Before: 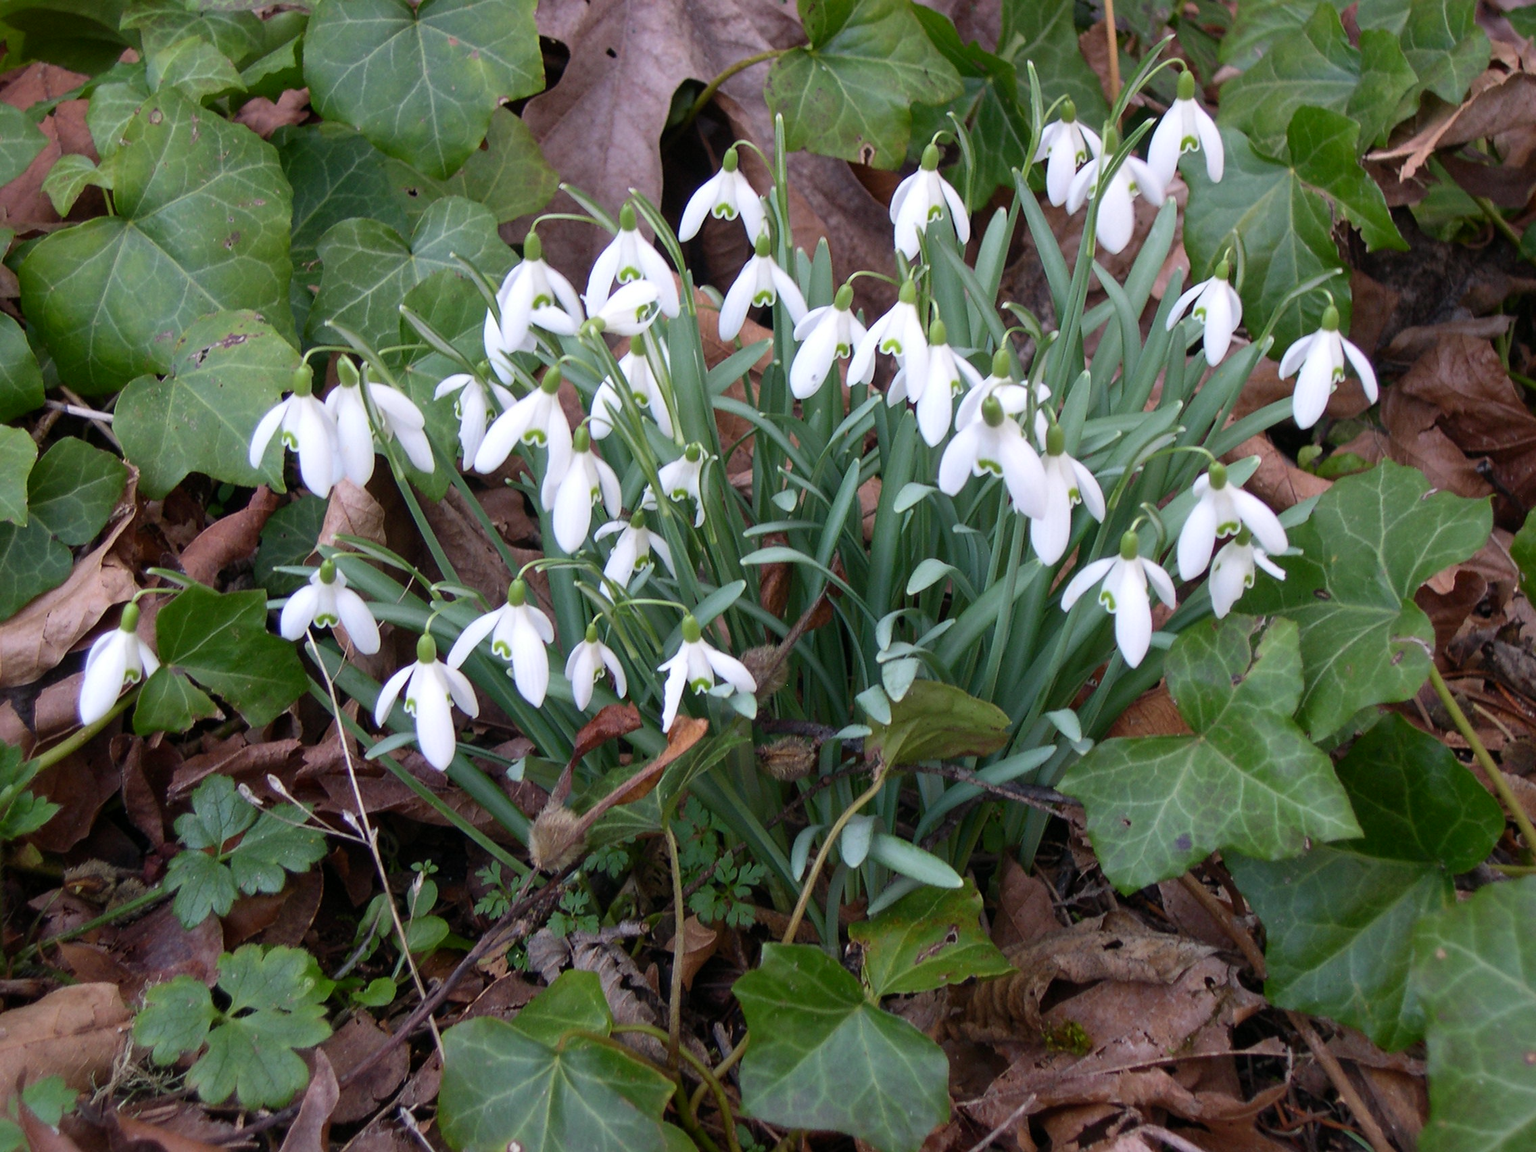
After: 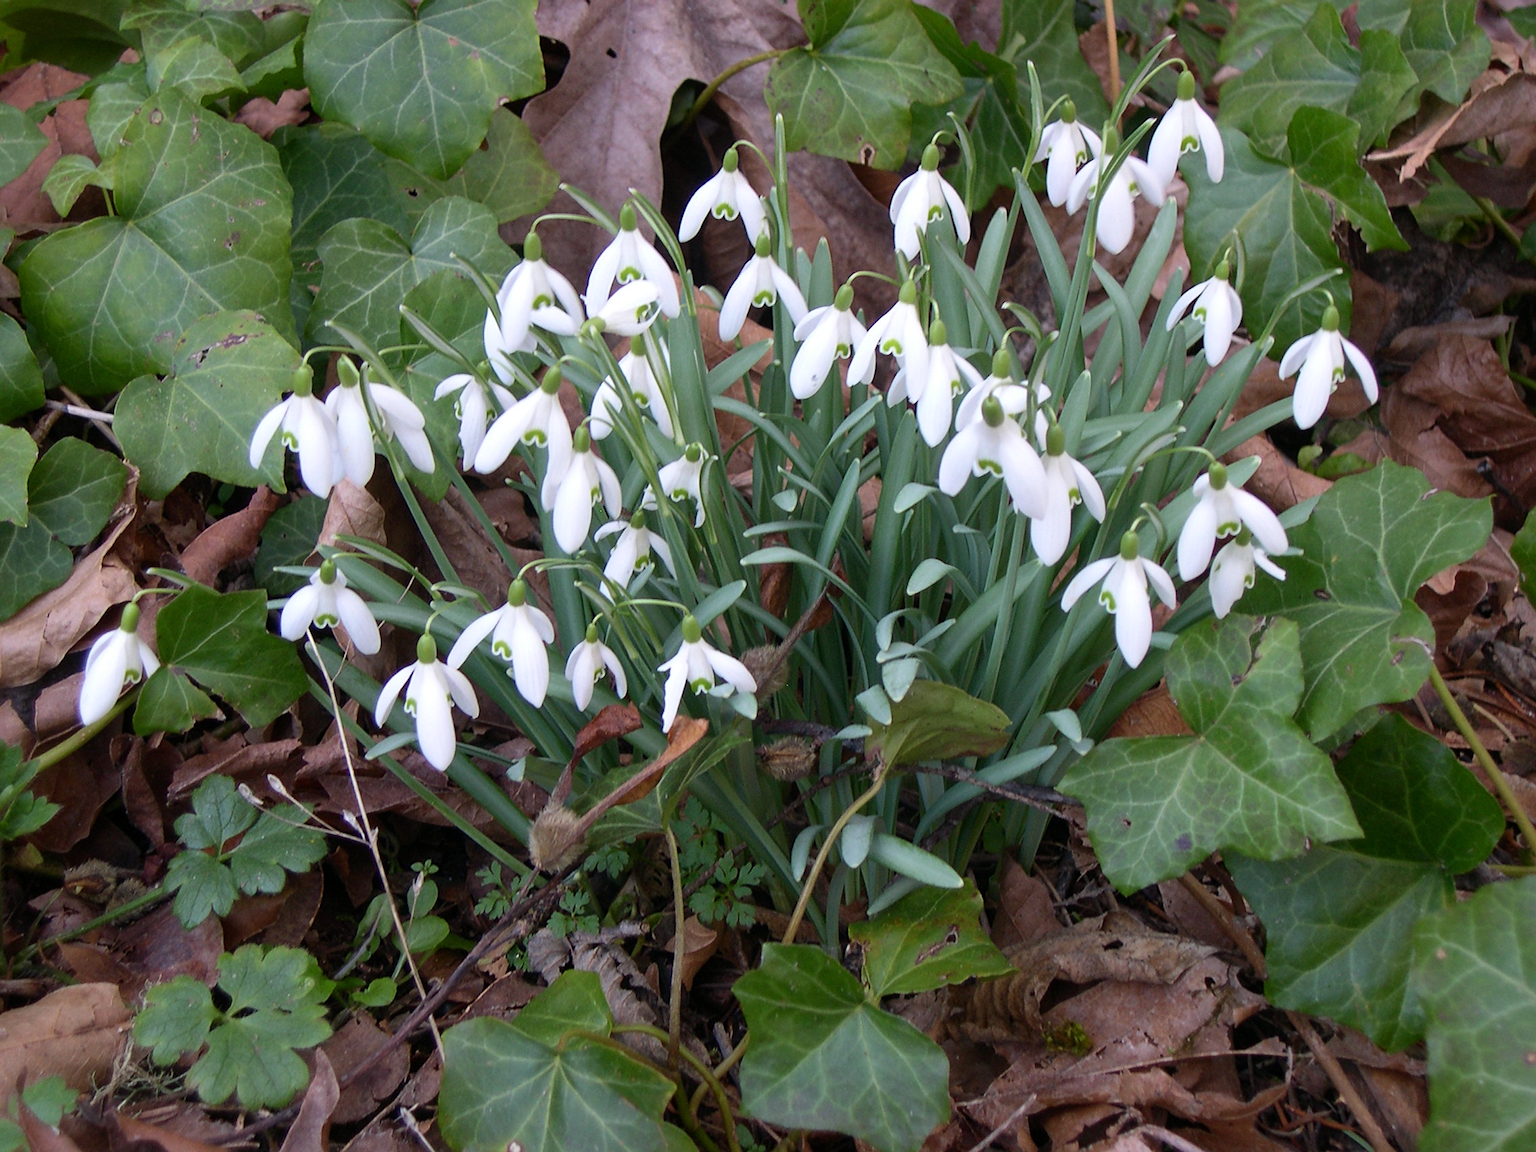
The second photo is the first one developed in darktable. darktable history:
sharpen: amount 0.202
color correction: highlights b* -0.049, saturation 0.982
